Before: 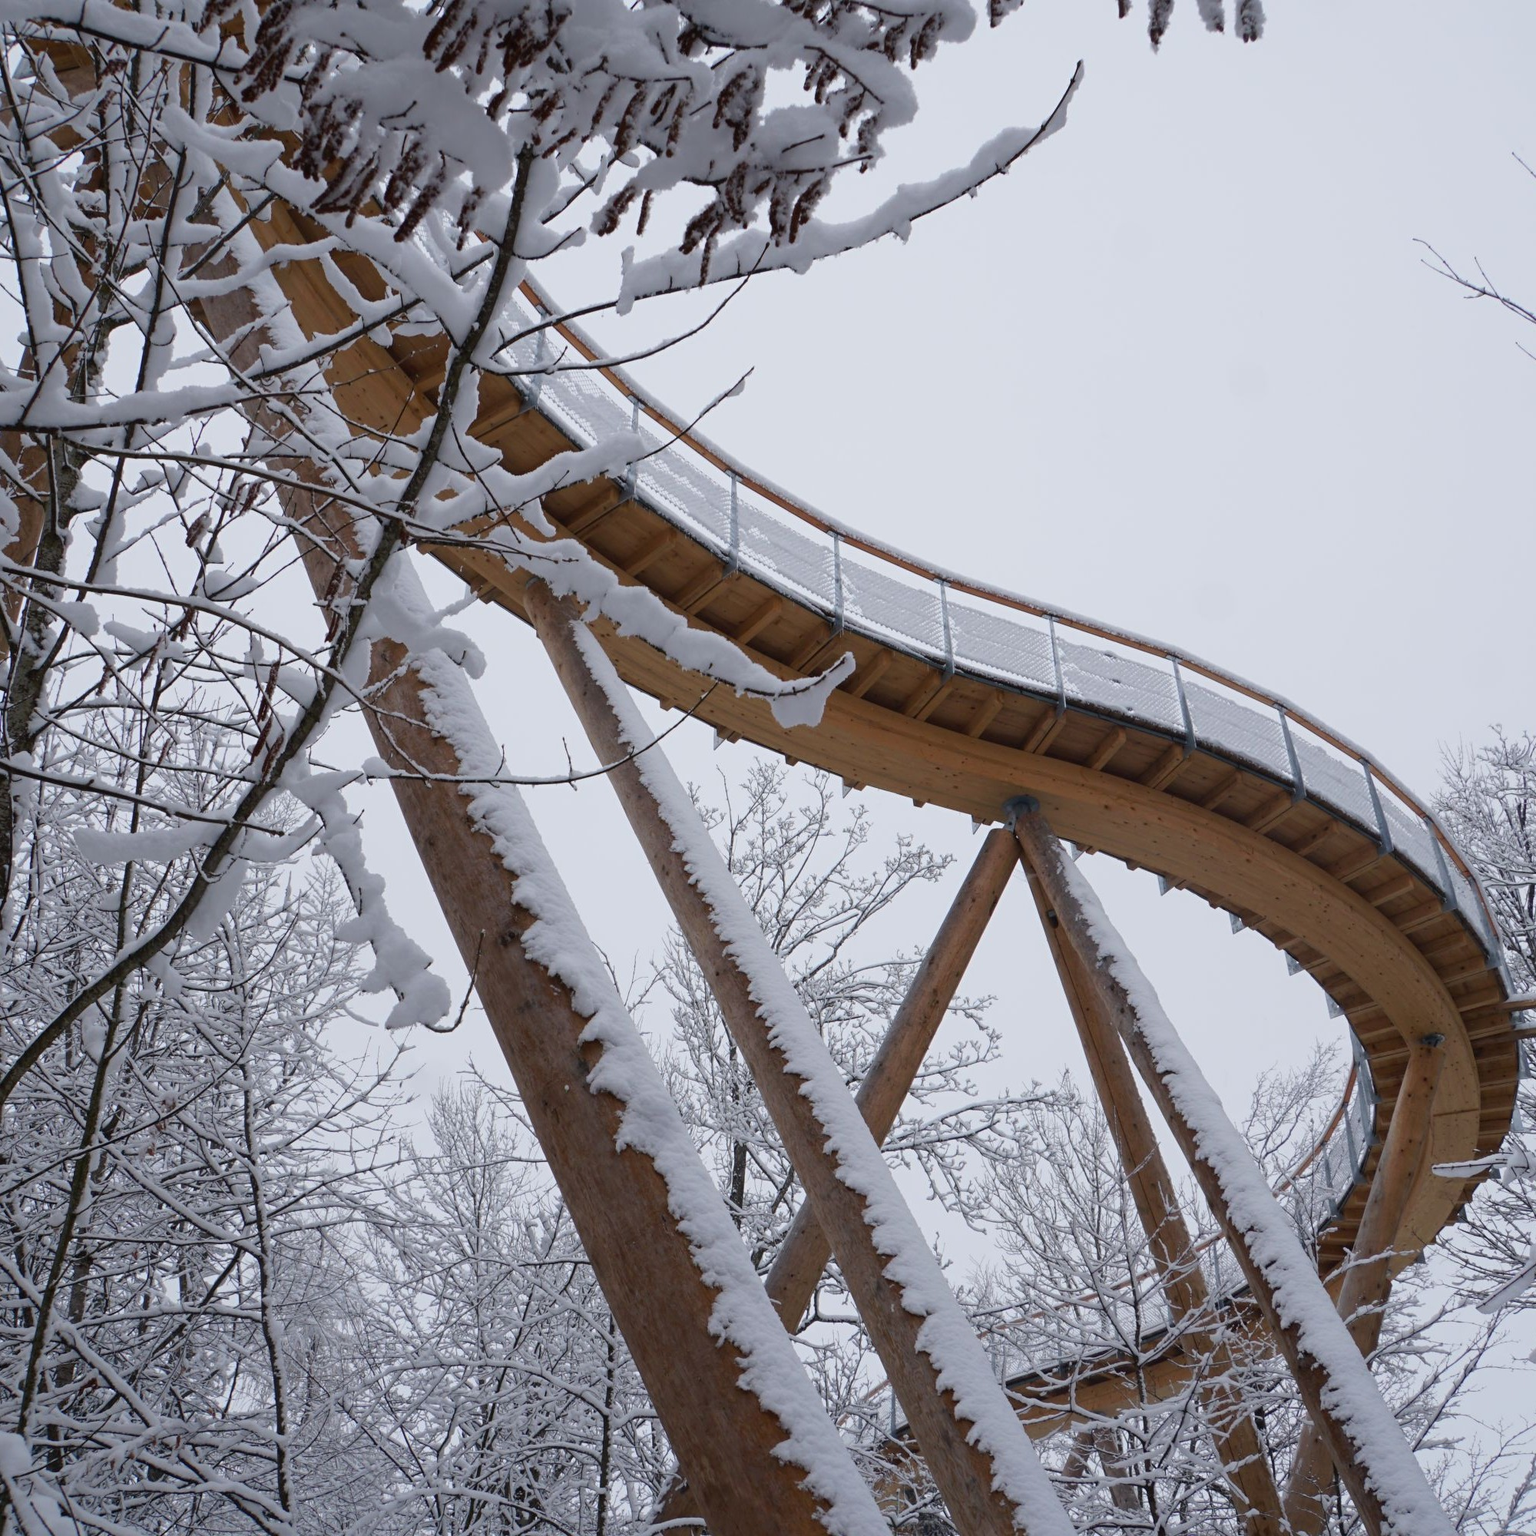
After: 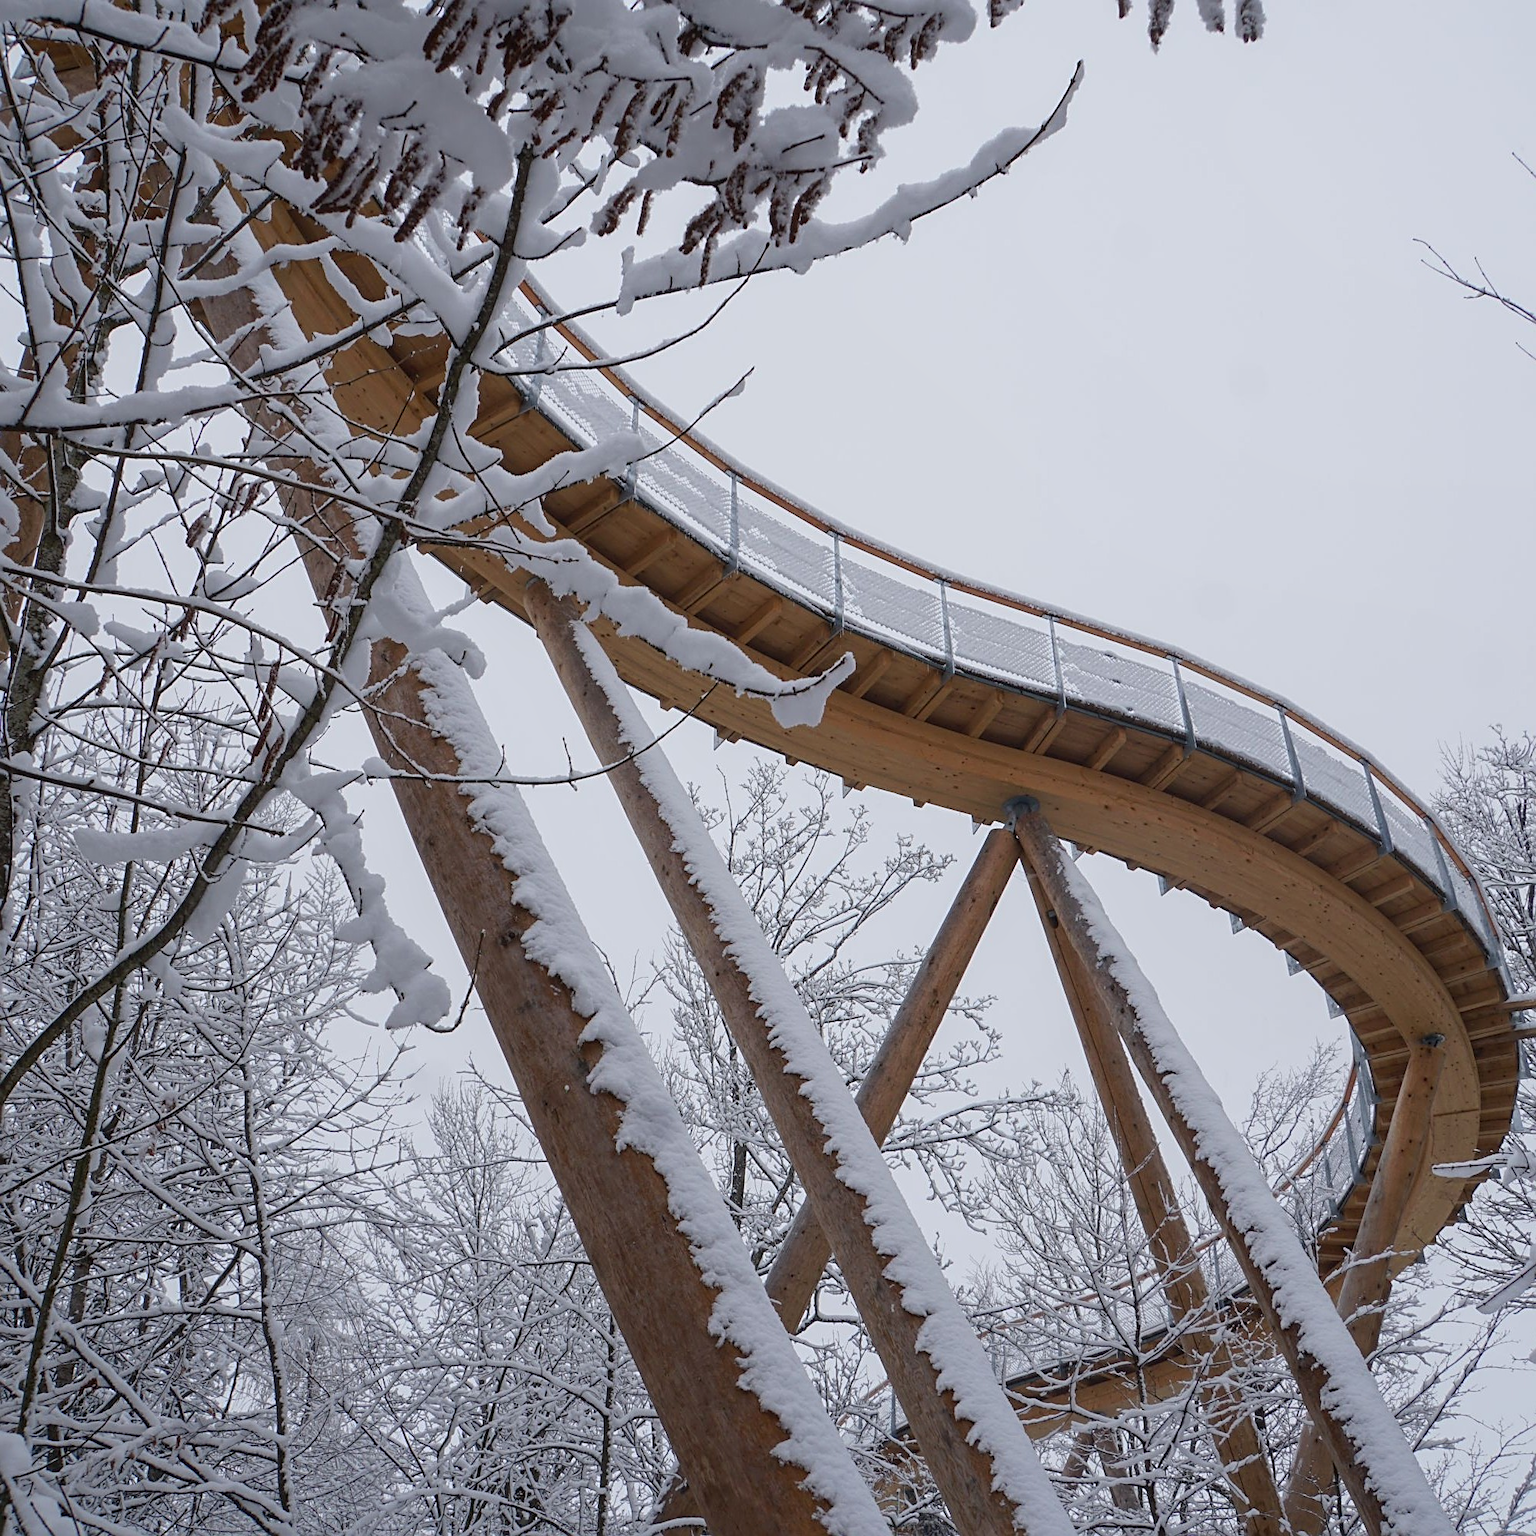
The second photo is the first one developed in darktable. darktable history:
sharpen: on, module defaults
local contrast: detail 109%
